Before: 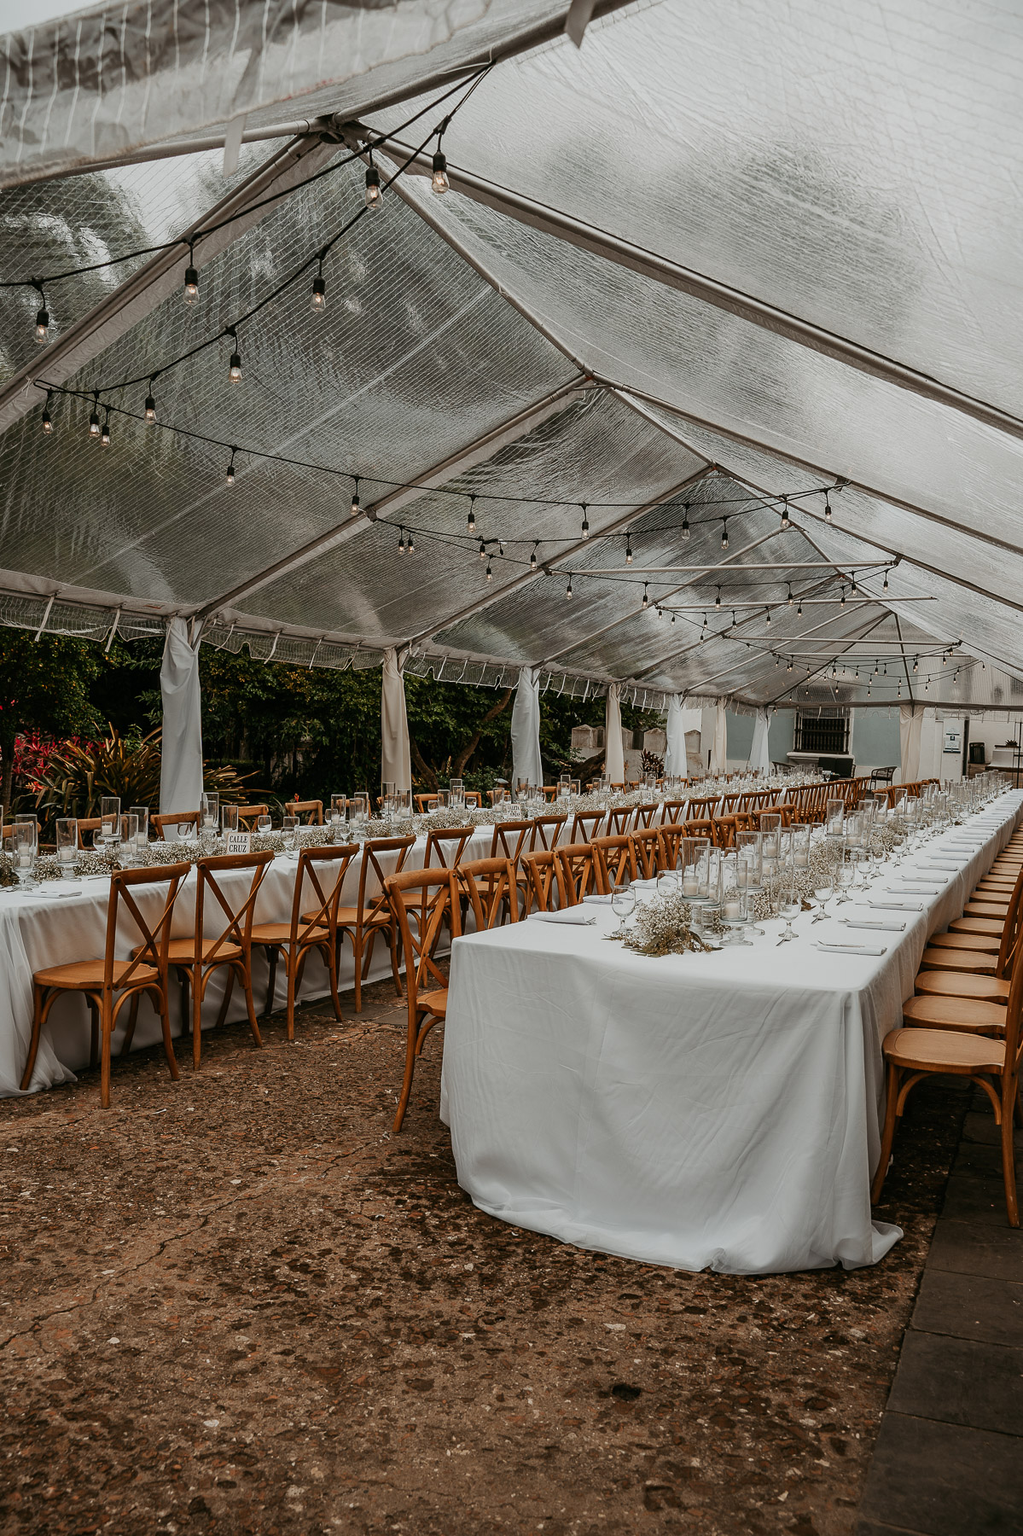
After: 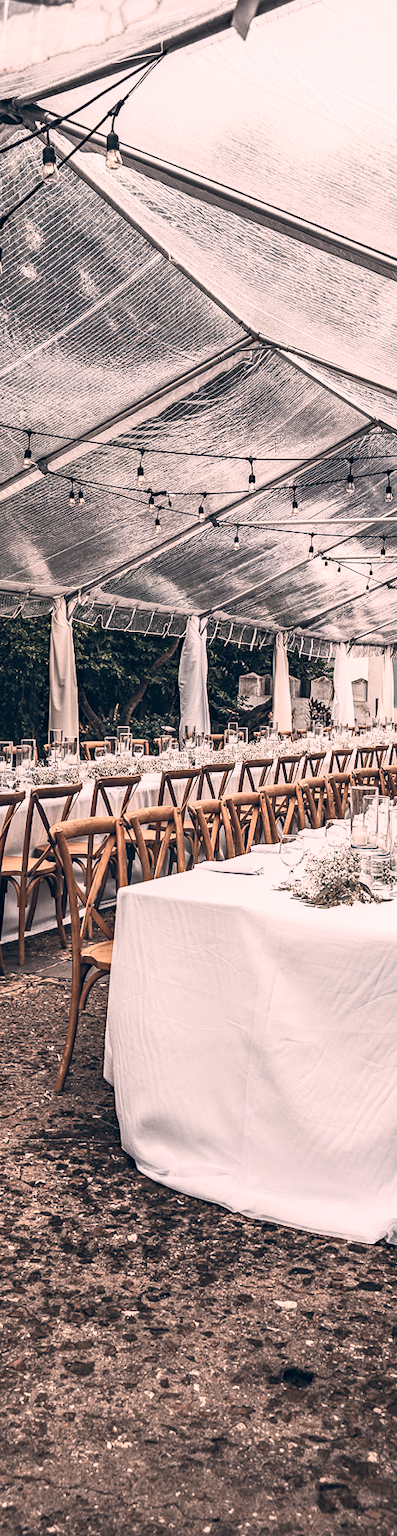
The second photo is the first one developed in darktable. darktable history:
haze removal: compatibility mode true, adaptive false
tone equalizer: -8 EV -0.417 EV, -7 EV -0.389 EV, -6 EV -0.333 EV, -5 EV -0.222 EV, -3 EV 0.222 EV, -2 EV 0.333 EV, -1 EV 0.389 EV, +0 EV 0.417 EV, edges refinement/feathering 500, mask exposure compensation -1.57 EV, preserve details no
crop: left 31.229%, right 27.105%
grain: coarseness 0.09 ISO, strength 10%
color correction: highlights a* 14.46, highlights b* 5.85, shadows a* -5.53, shadows b* -15.24, saturation 0.85
contrast brightness saturation: contrast 0.43, brightness 0.56, saturation -0.19
local contrast: on, module defaults
rotate and perspective: rotation 0.215°, lens shift (vertical) -0.139, crop left 0.069, crop right 0.939, crop top 0.002, crop bottom 0.996
